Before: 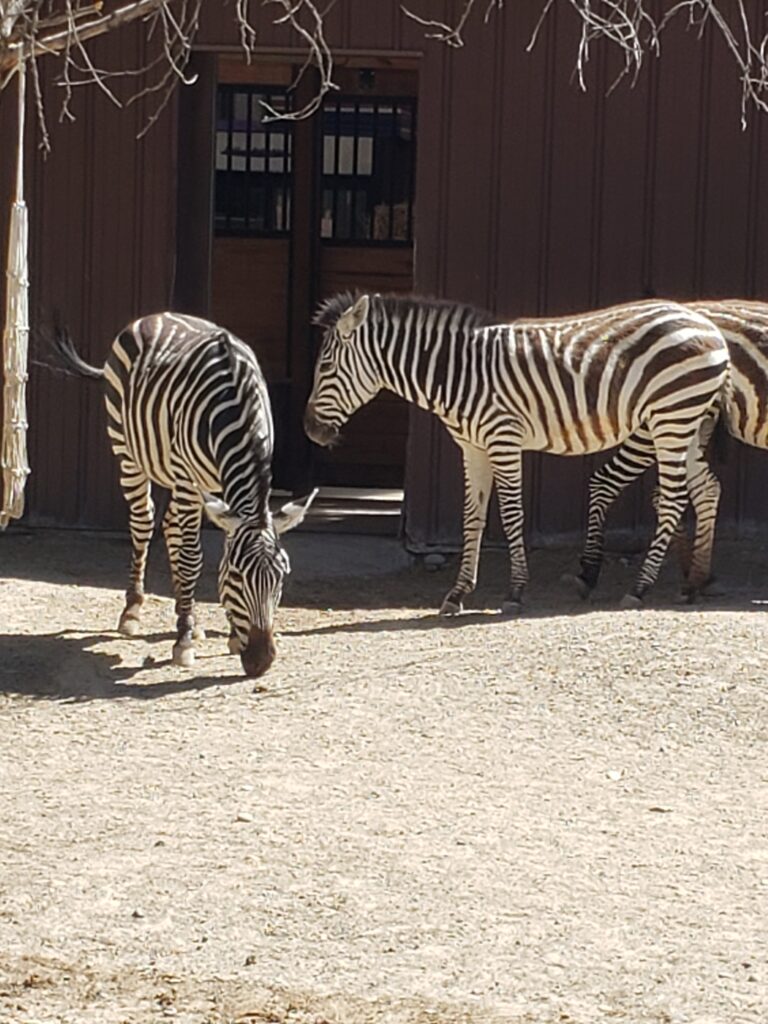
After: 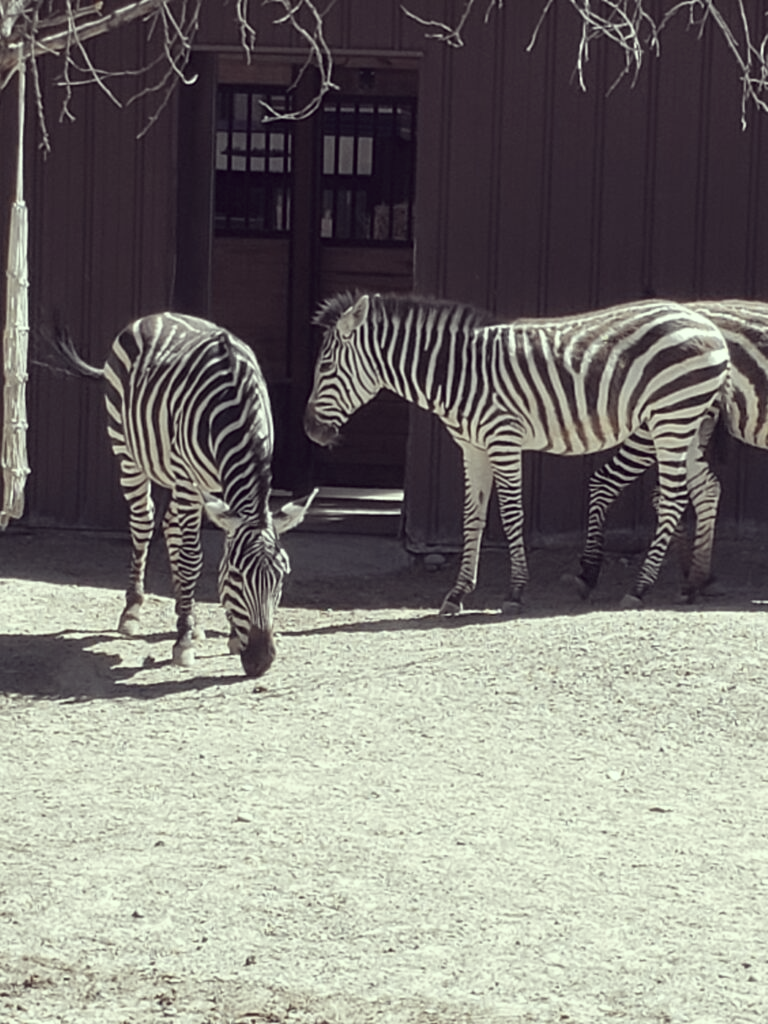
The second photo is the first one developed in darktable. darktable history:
color correction: highlights a* -20.89, highlights b* 20.61, shadows a* 19.52, shadows b* -20.46, saturation 0.373
